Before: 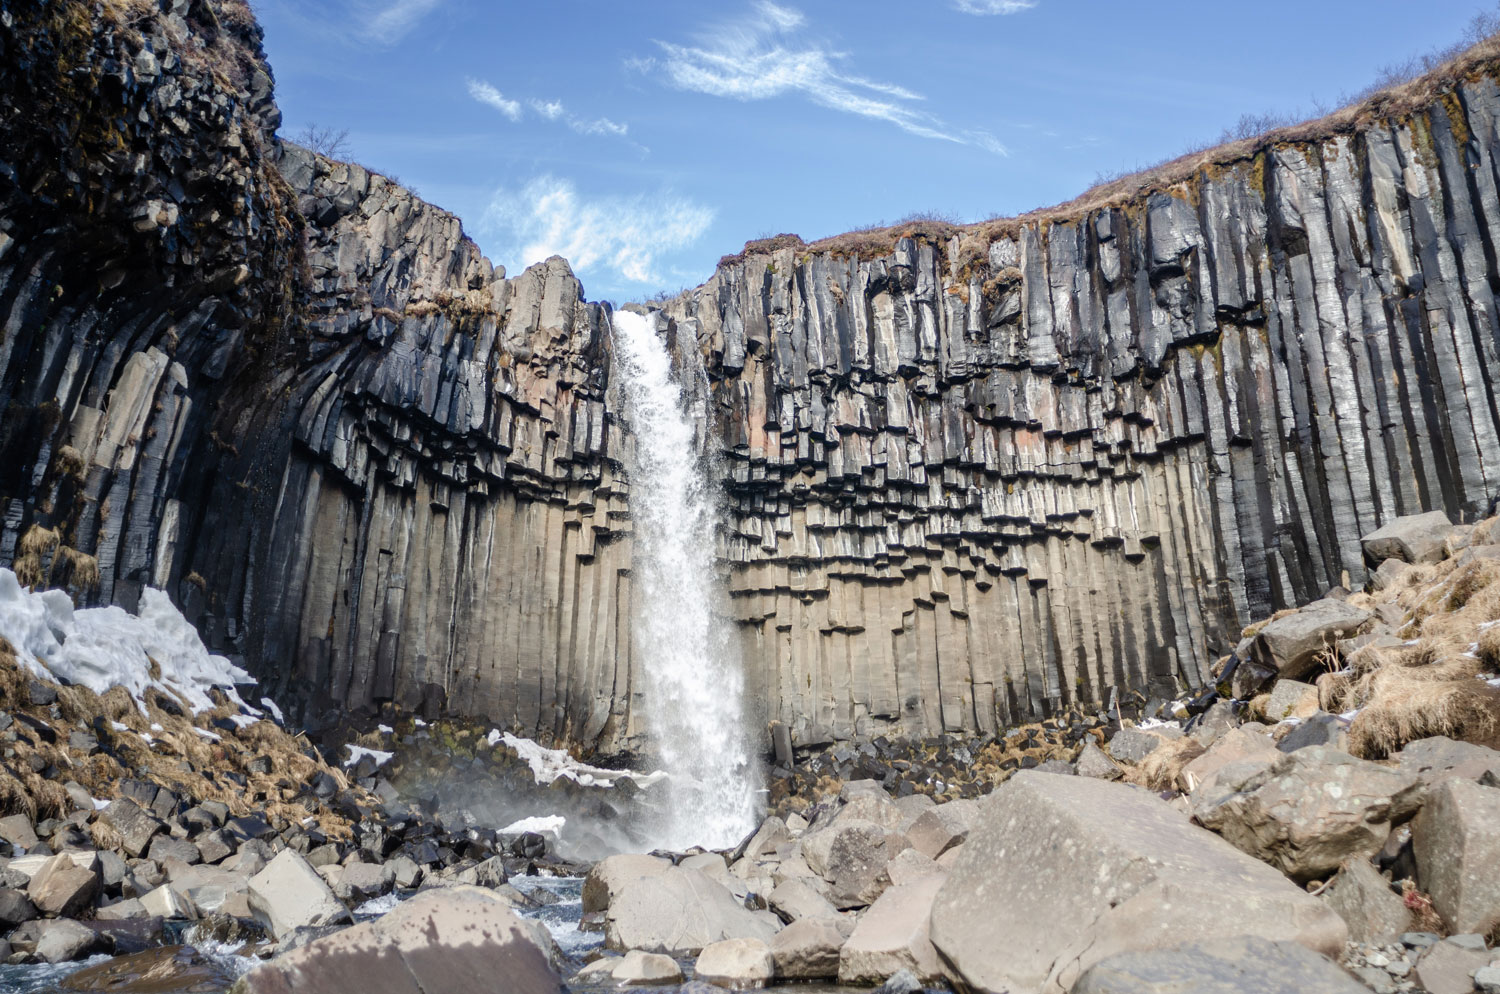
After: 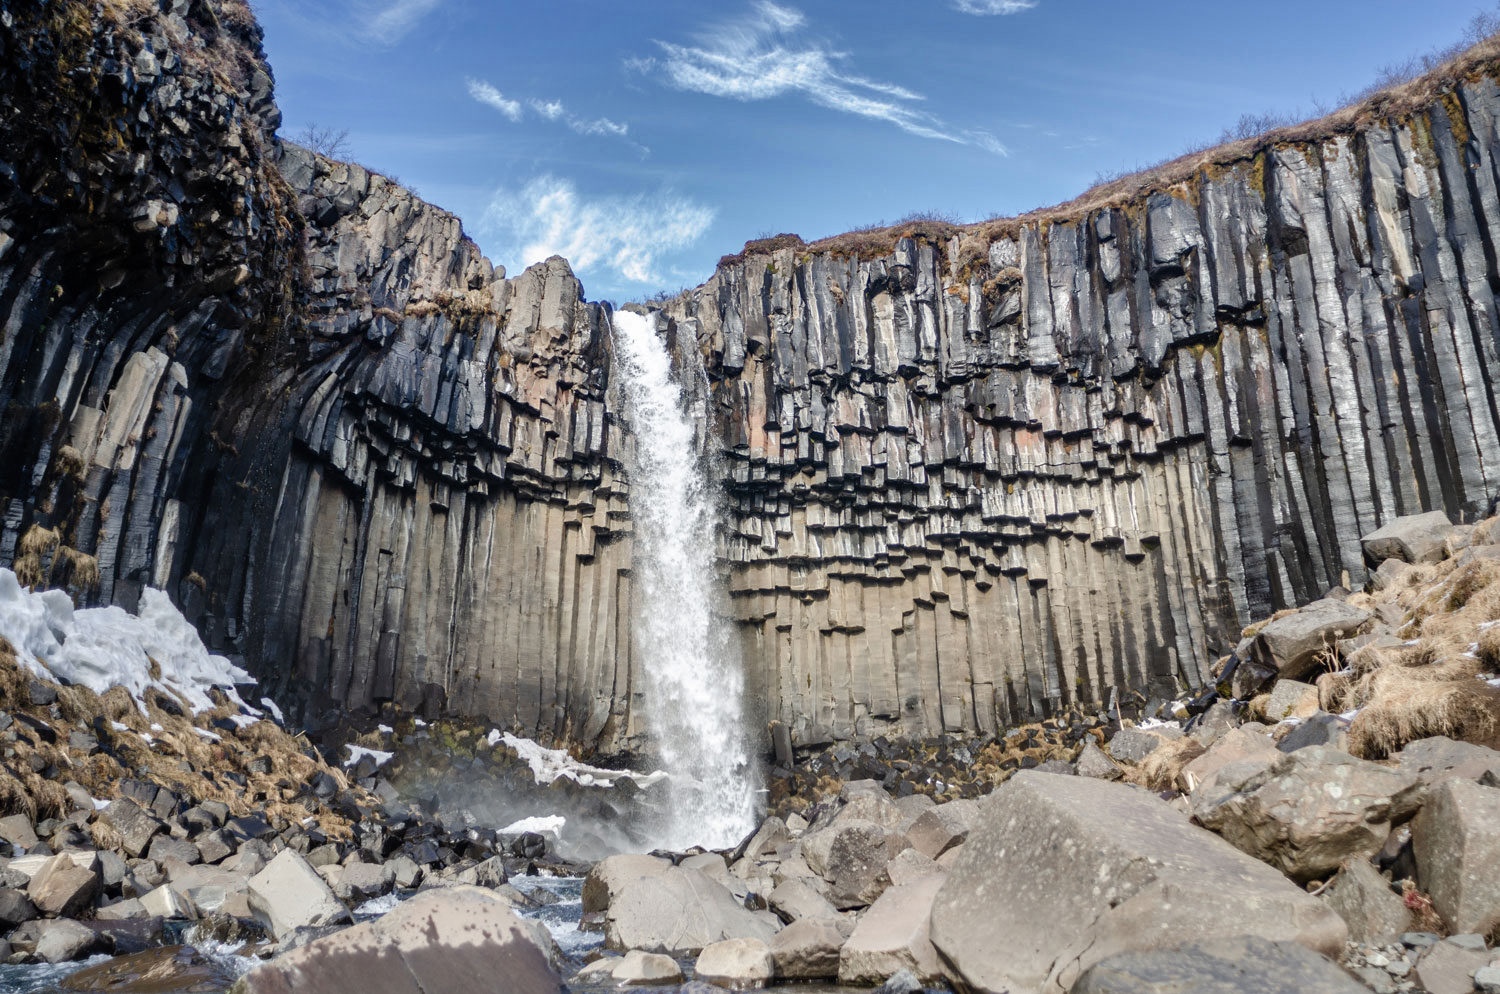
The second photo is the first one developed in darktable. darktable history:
shadows and highlights: shadows 20.92, highlights -81.07, soften with gaussian
